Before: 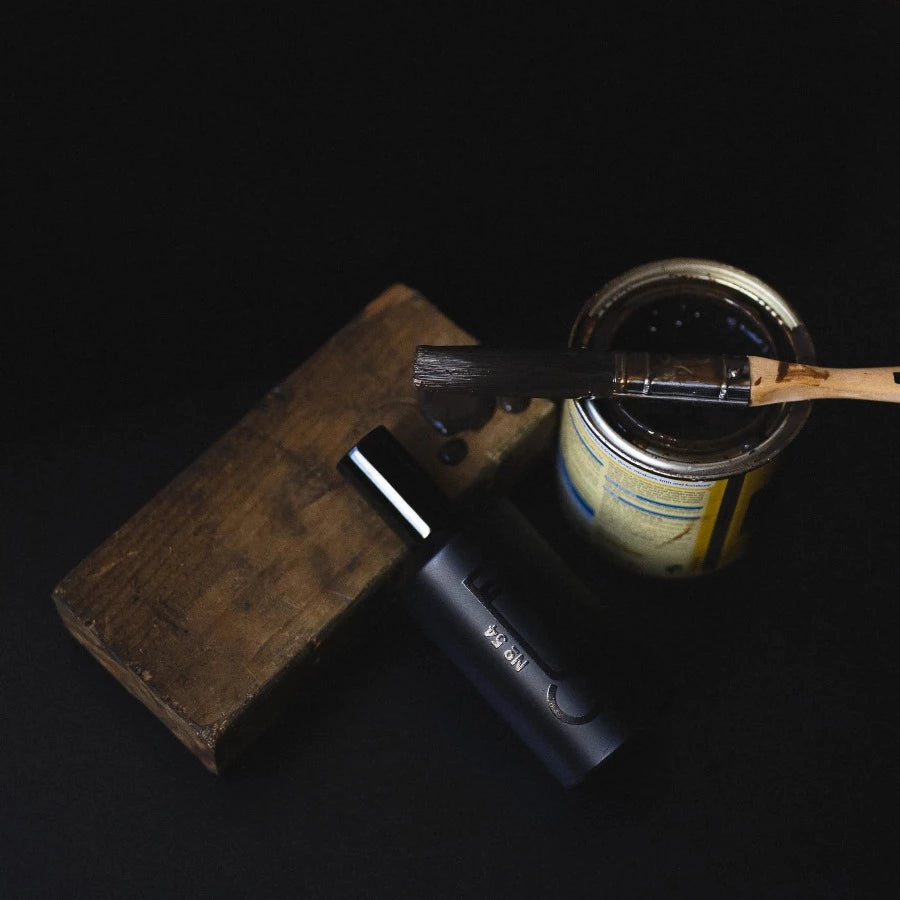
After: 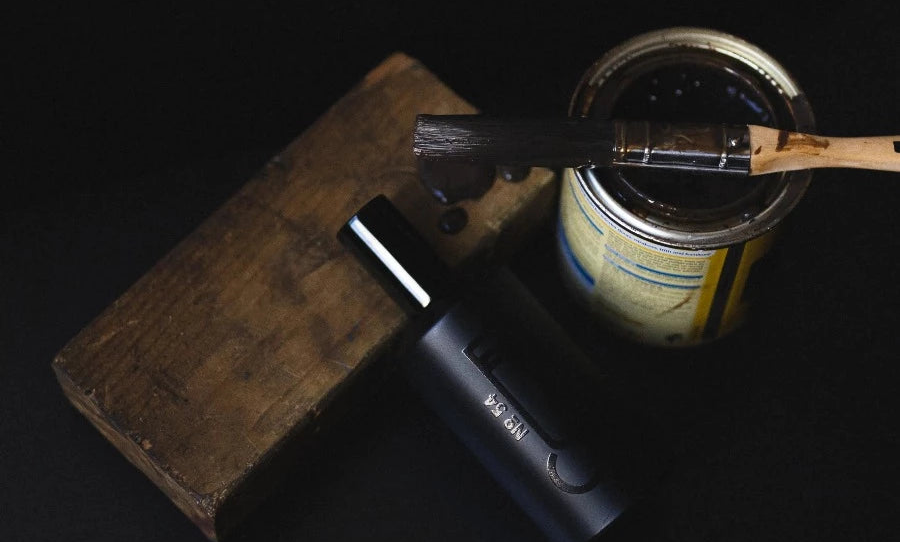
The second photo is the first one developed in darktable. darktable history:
crop and rotate: top 25.692%, bottom 14.049%
